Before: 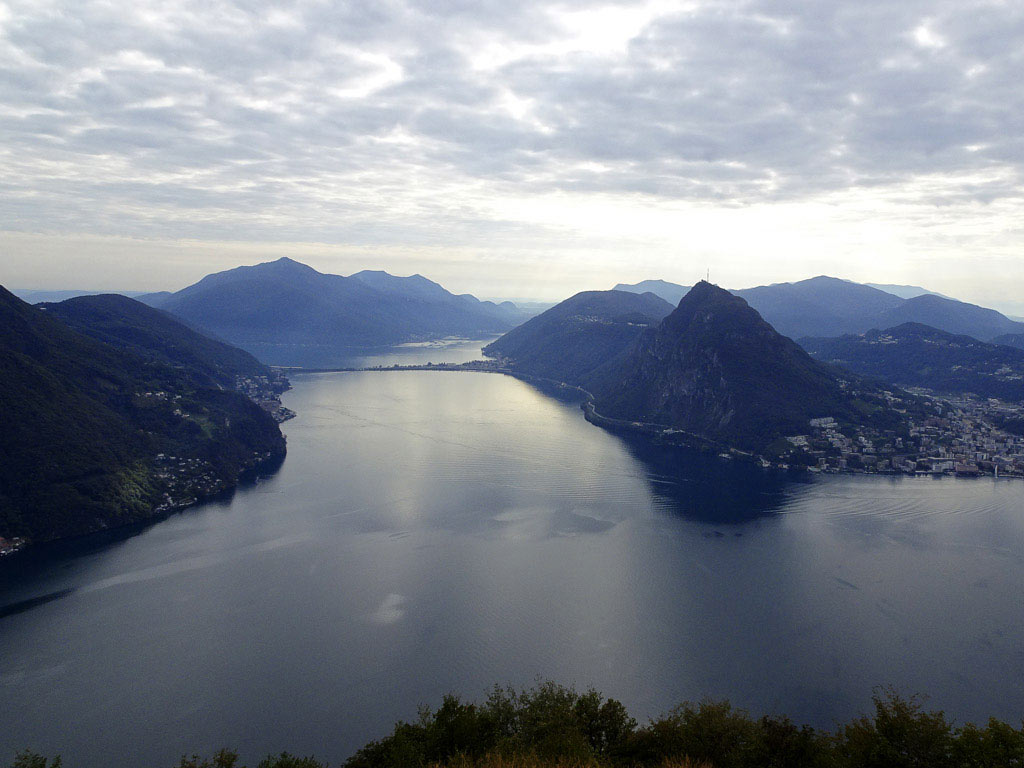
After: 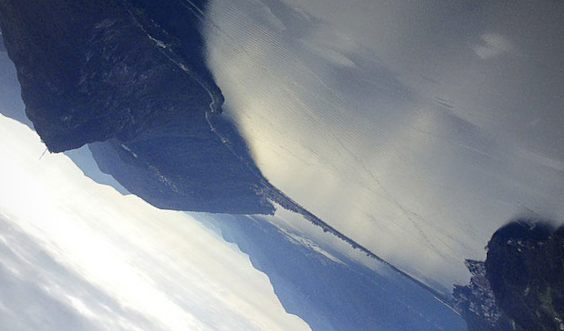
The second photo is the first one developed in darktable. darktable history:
vignetting: brightness -0.151
crop and rotate: angle 147.11°, left 9.226%, top 15.678%, right 4.582%, bottom 16.923%
